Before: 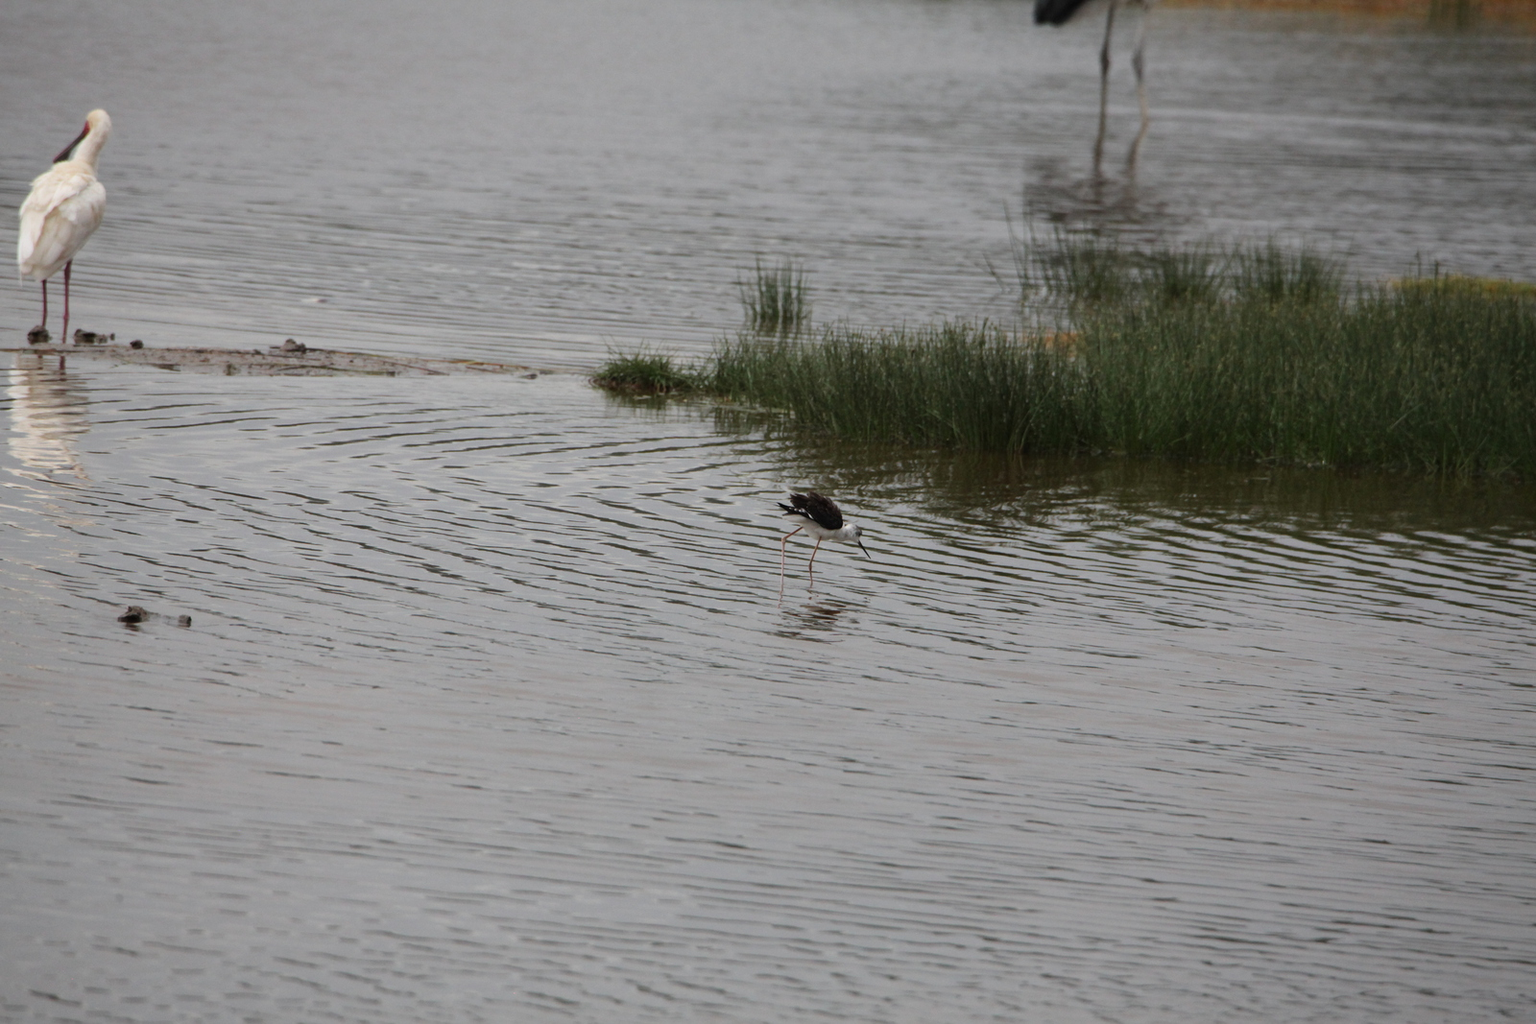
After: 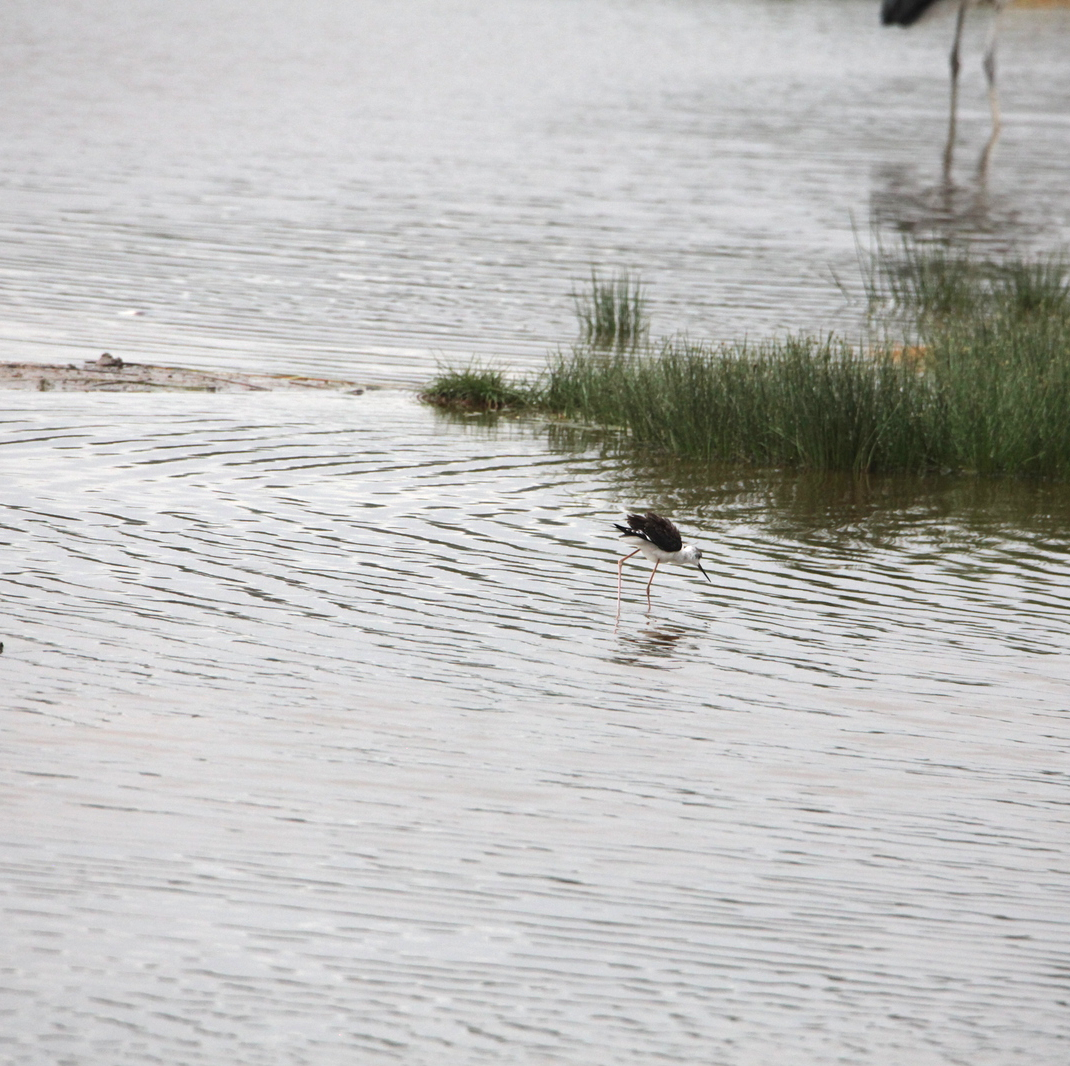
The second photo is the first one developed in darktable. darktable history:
crop and rotate: left 12.331%, right 20.781%
exposure: black level correction 0, exposure 1 EV, compensate highlight preservation false
